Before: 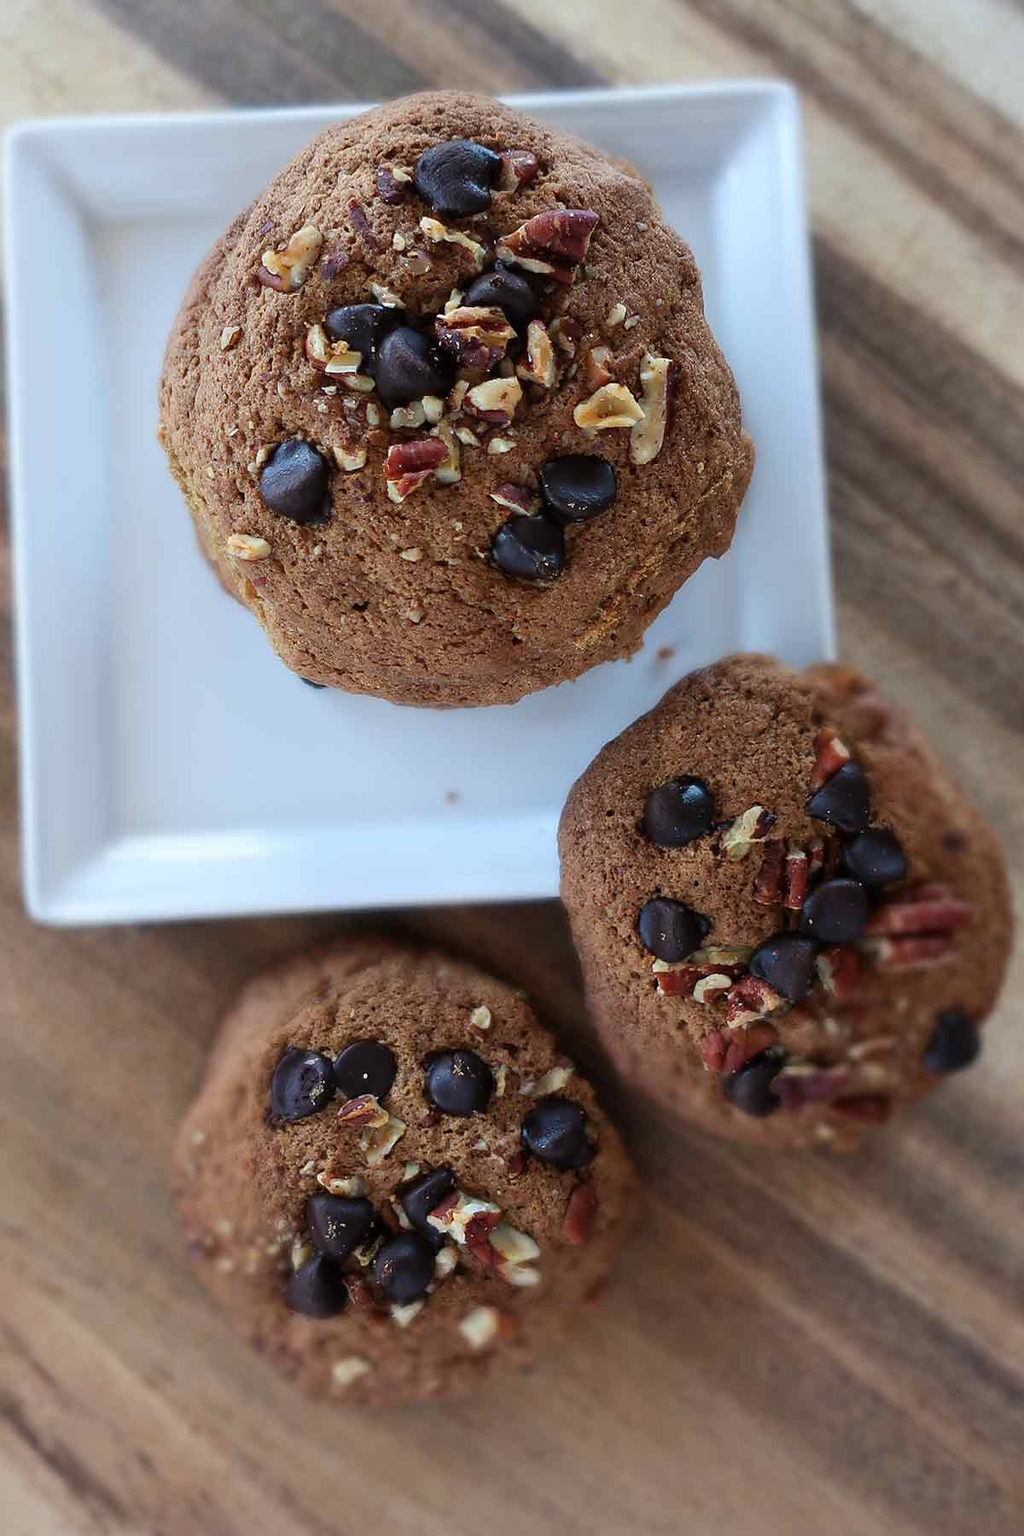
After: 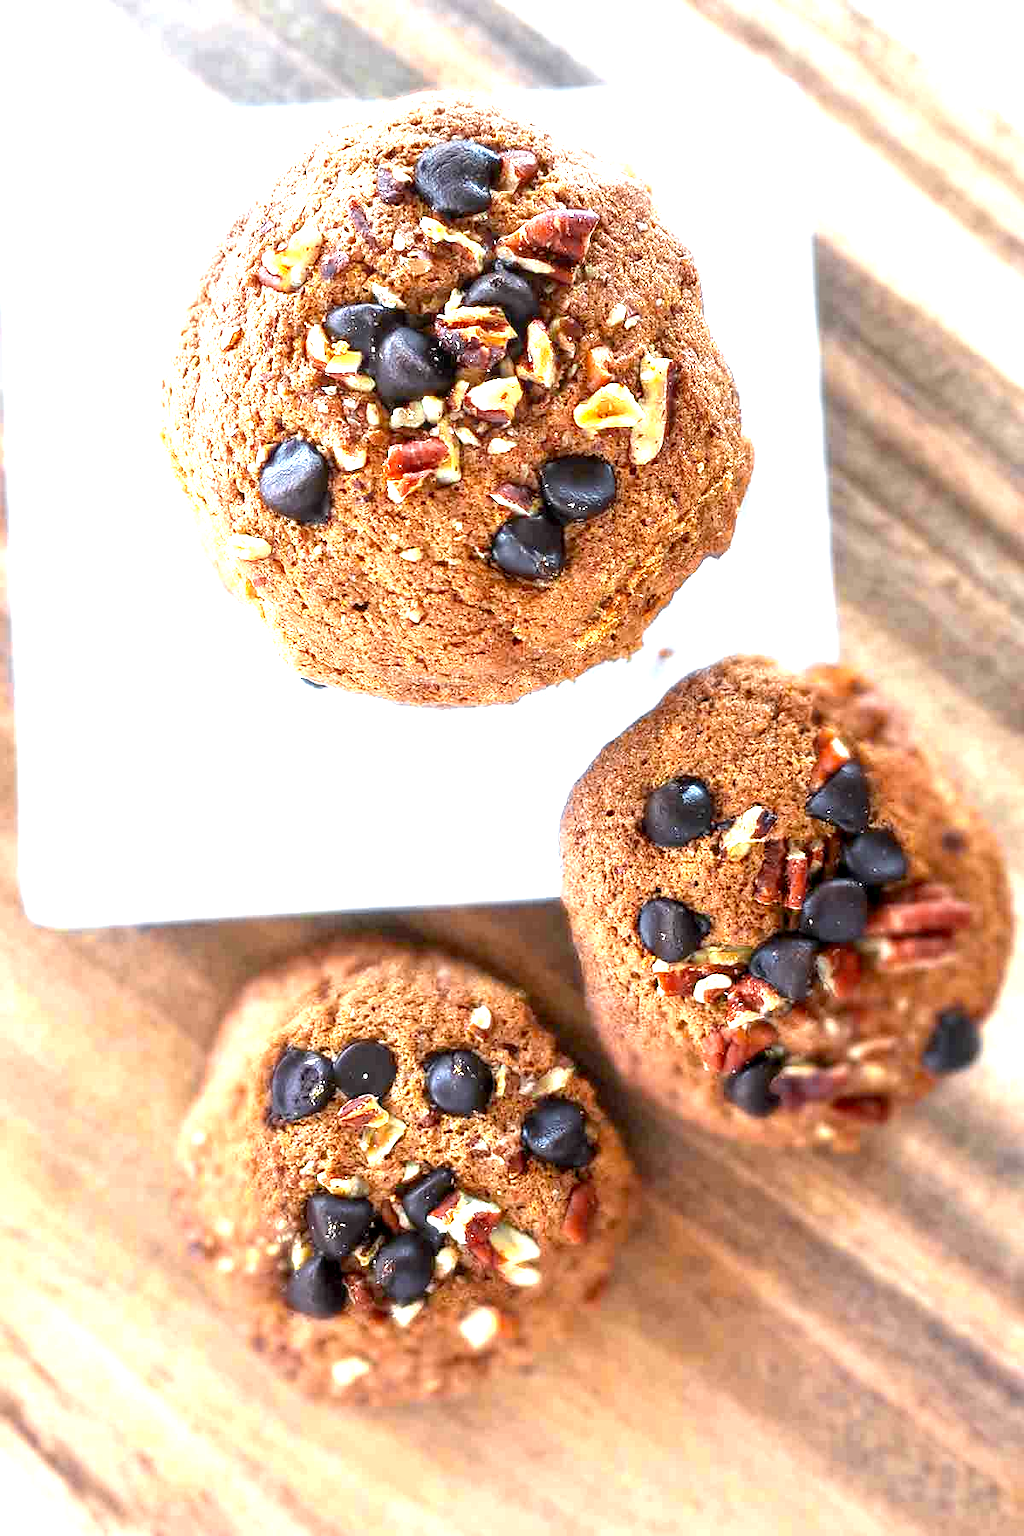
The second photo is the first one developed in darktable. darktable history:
exposure: black level correction 0.001, exposure 2 EV, compensate highlight preservation false
color zones: curves: ch0 [(0, 0.511) (0.143, 0.531) (0.286, 0.56) (0.429, 0.5) (0.571, 0.5) (0.714, 0.5) (0.857, 0.5) (1, 0.5)]; ch1 [(0, 0.525) (0.143, 0.705) (0.286, 0.715) (0.429, 0.35) (0.571, 0.35) (0.714, 0.35) (0.857, 0.4) (1, 0.4)]; ch2 [(0, 0.572) (0.143, 0.512) (0.286, 0.473) (0.429, 0.45) (0.571, 0.5) (0.714, 0.5) (0.857, 0.518) (1, 0.518)]
local contrast: on, module defaults
